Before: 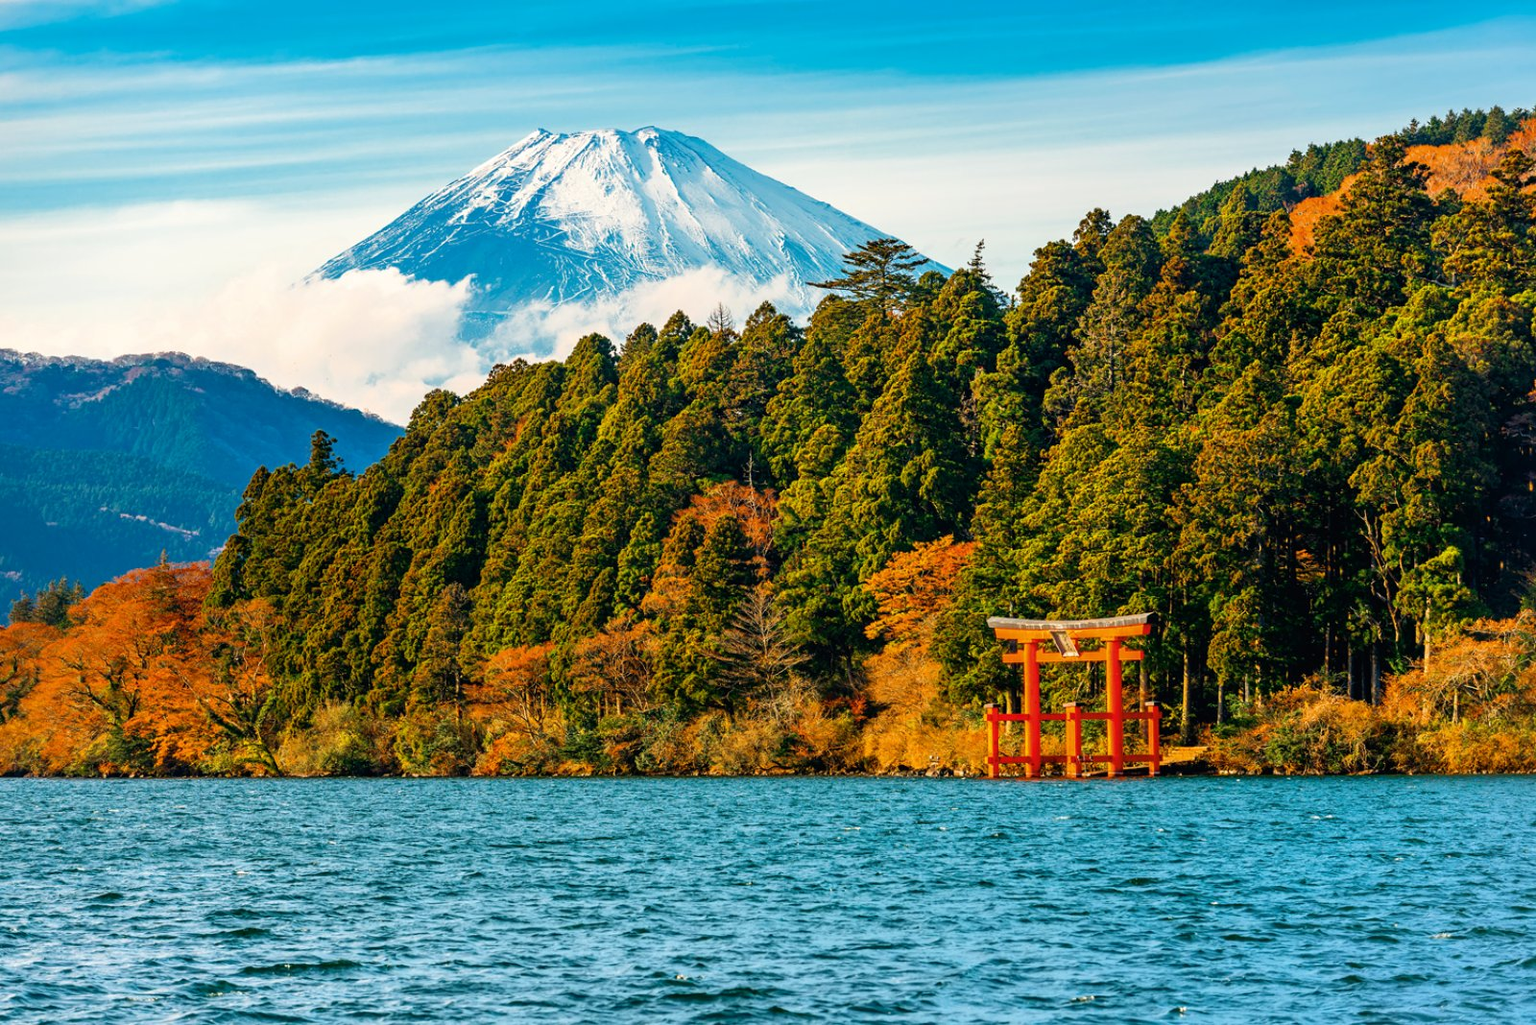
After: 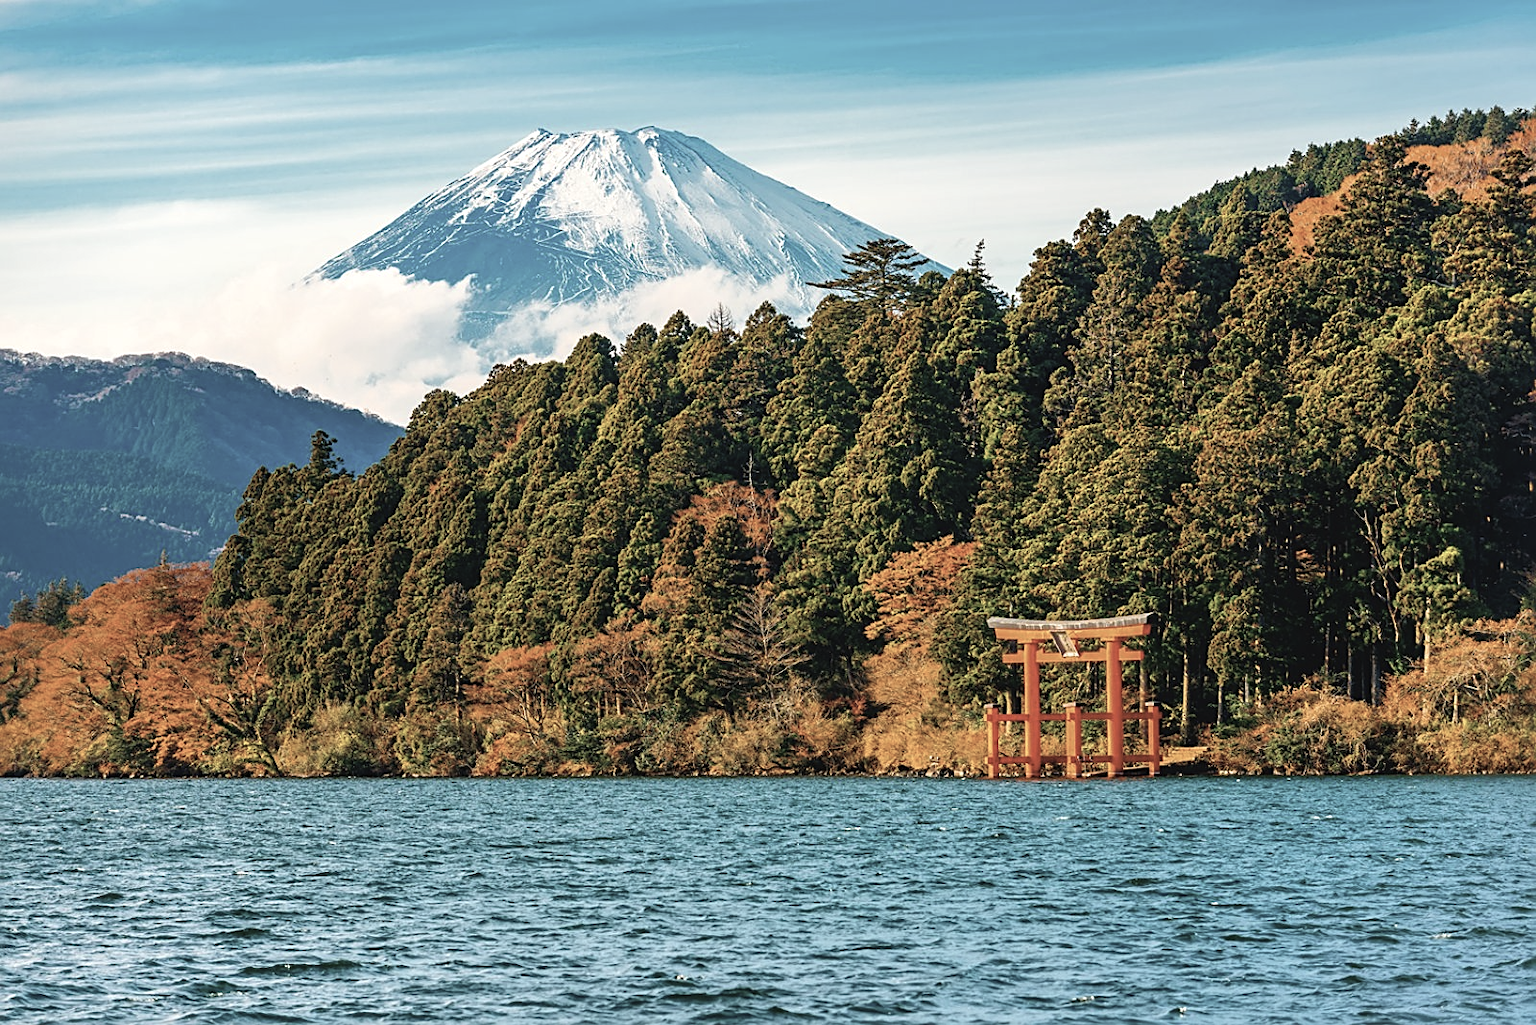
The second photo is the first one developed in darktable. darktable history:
color correction: highlights b* 0.01, saturation 0.562
exposure: black level correction -0.004, exposure 0.053 EV, compensate highlight preservation false
sharpen: on, module defaults
